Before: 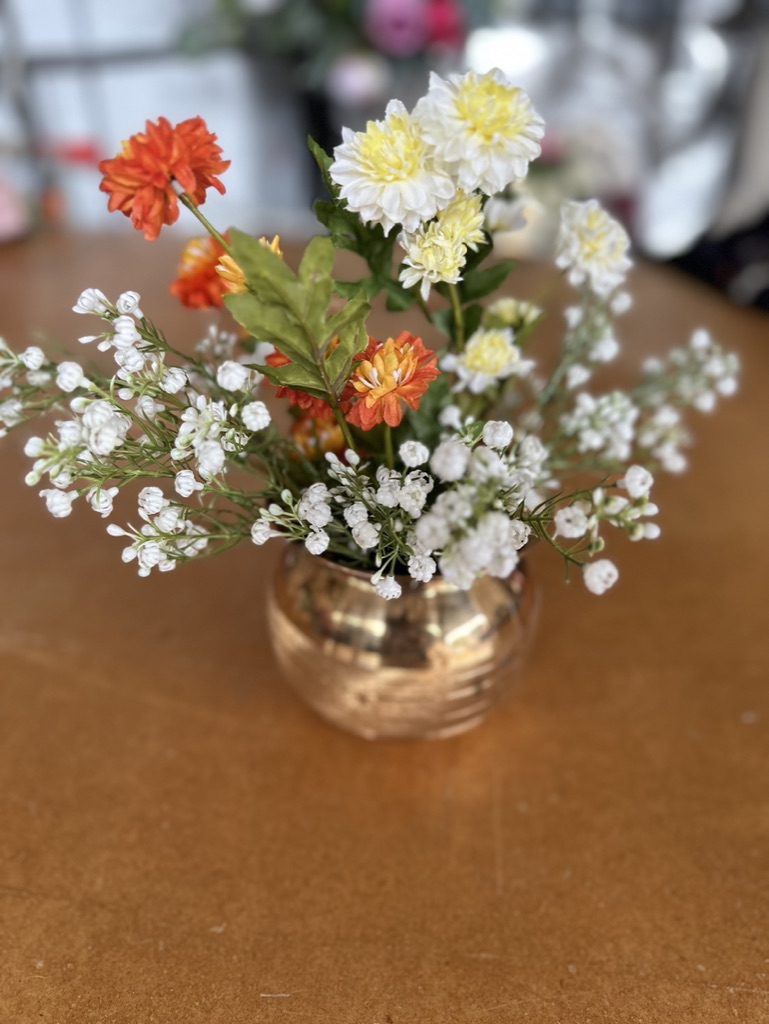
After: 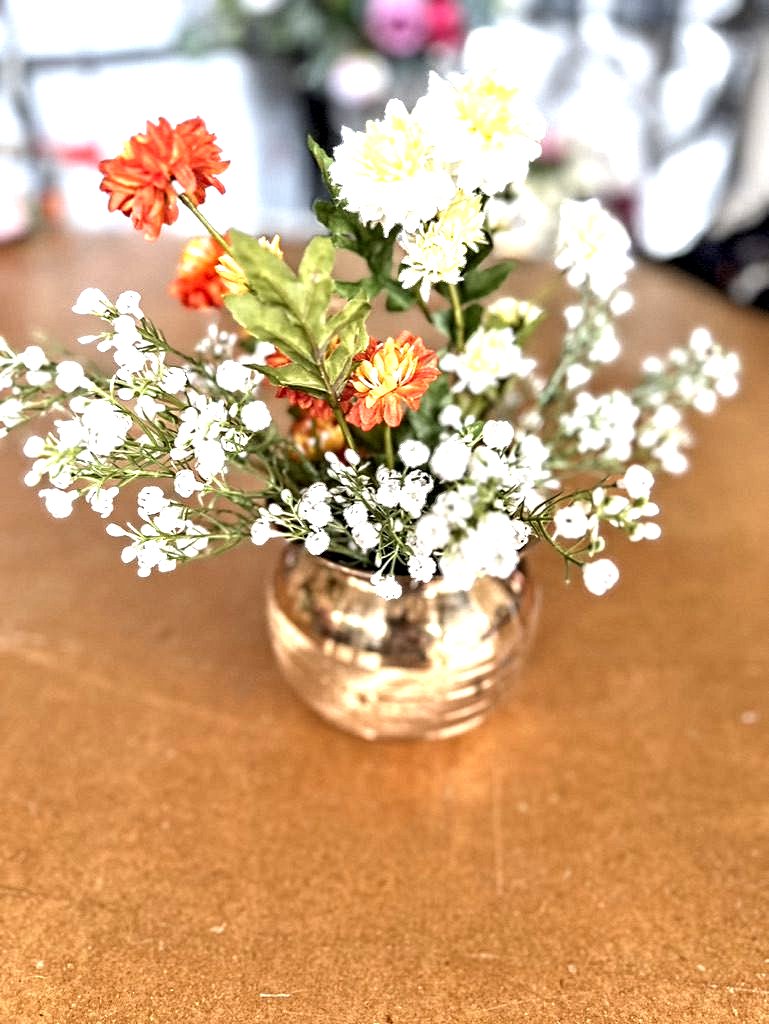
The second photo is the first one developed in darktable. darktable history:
exposure: black level correction 0, exposure 1.388 EV, compensate exposure bias true, compensate highlight preservation false
contrast equalizer: octaves 7, y [[0.5, 0.542, 0.583, 0.625, 0.667, 0.708], [0.5 ×6], [0.5 ×6], [0 ×6], [0 ×6]]
